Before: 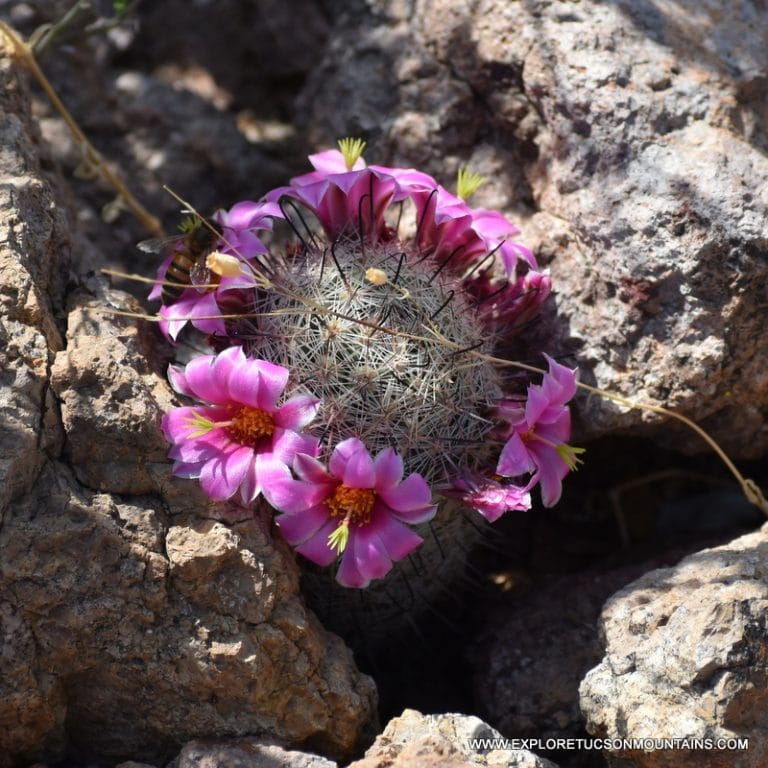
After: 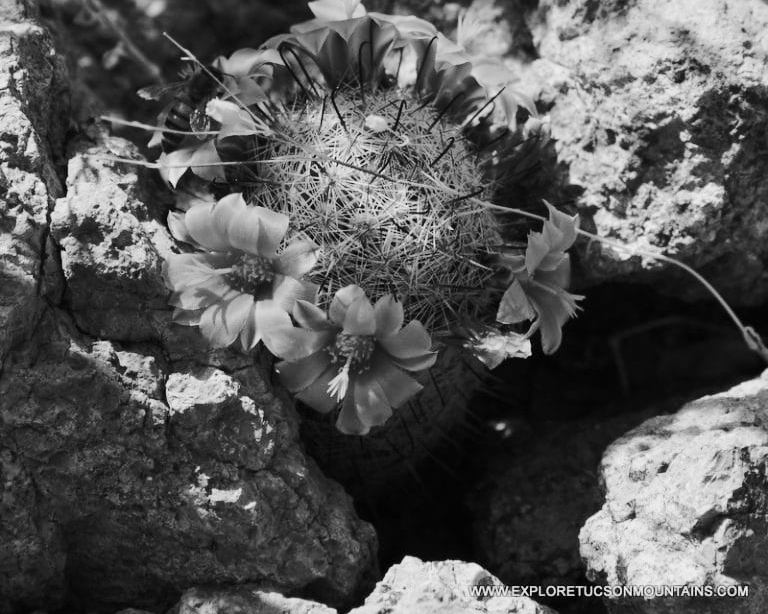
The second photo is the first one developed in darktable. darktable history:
monochrome: a 26.22, b 42.67, size 0.8
rgb curve: curves: ch0 [(0, 0) (0.284, 0.292) (0.505, 0.644) (1, 1)]; ch1 [(0, 0) (0.284, 0.292) (0.505, 0.644) (1, 1)]; ch2 [(0, 0) (0.284, 0.292) (0.505, 0.644) (1, 1)], compensate middle gray true
crop and rotate: top 19.998%
